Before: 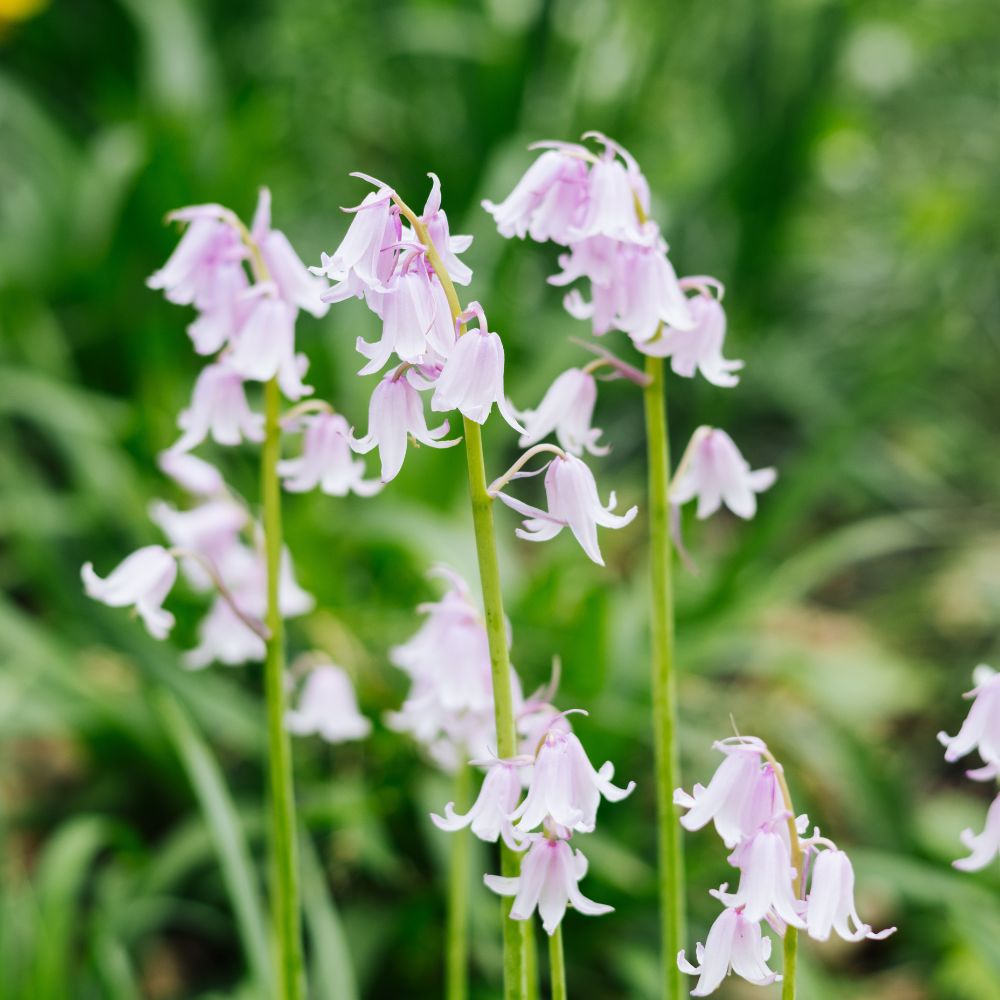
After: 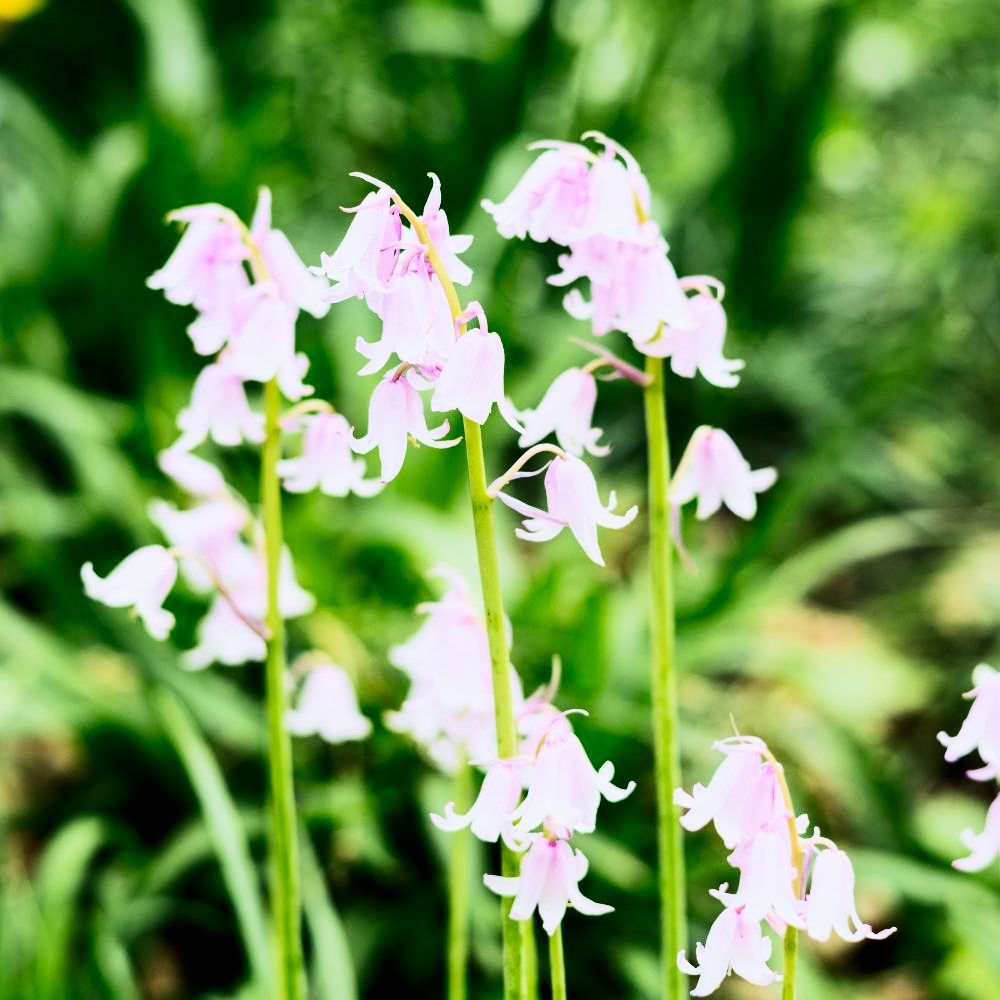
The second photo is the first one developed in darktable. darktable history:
contrast brightness saturation: contrast 0.404, brightness 0.112, saturation 0.207
filmic rgb: black relative exposure -7.76 EV, white relative exposure 4.44 EV, threshold 5.94 EV, target black luminance 0%, hardness 3.76, latitude 50.79%, contrast 1.075, highlights saturation mix 9.57%, shadows ↔ highlights balance -0.22%, enable highlight reconstruction true
velvia: on, module defaults
exposure: compensate exposure bias true, compensate highlight preservation false
tone equalizer: edges refinement/feathering 500, mask exposure compensation -1.57 EV, preserve details no
